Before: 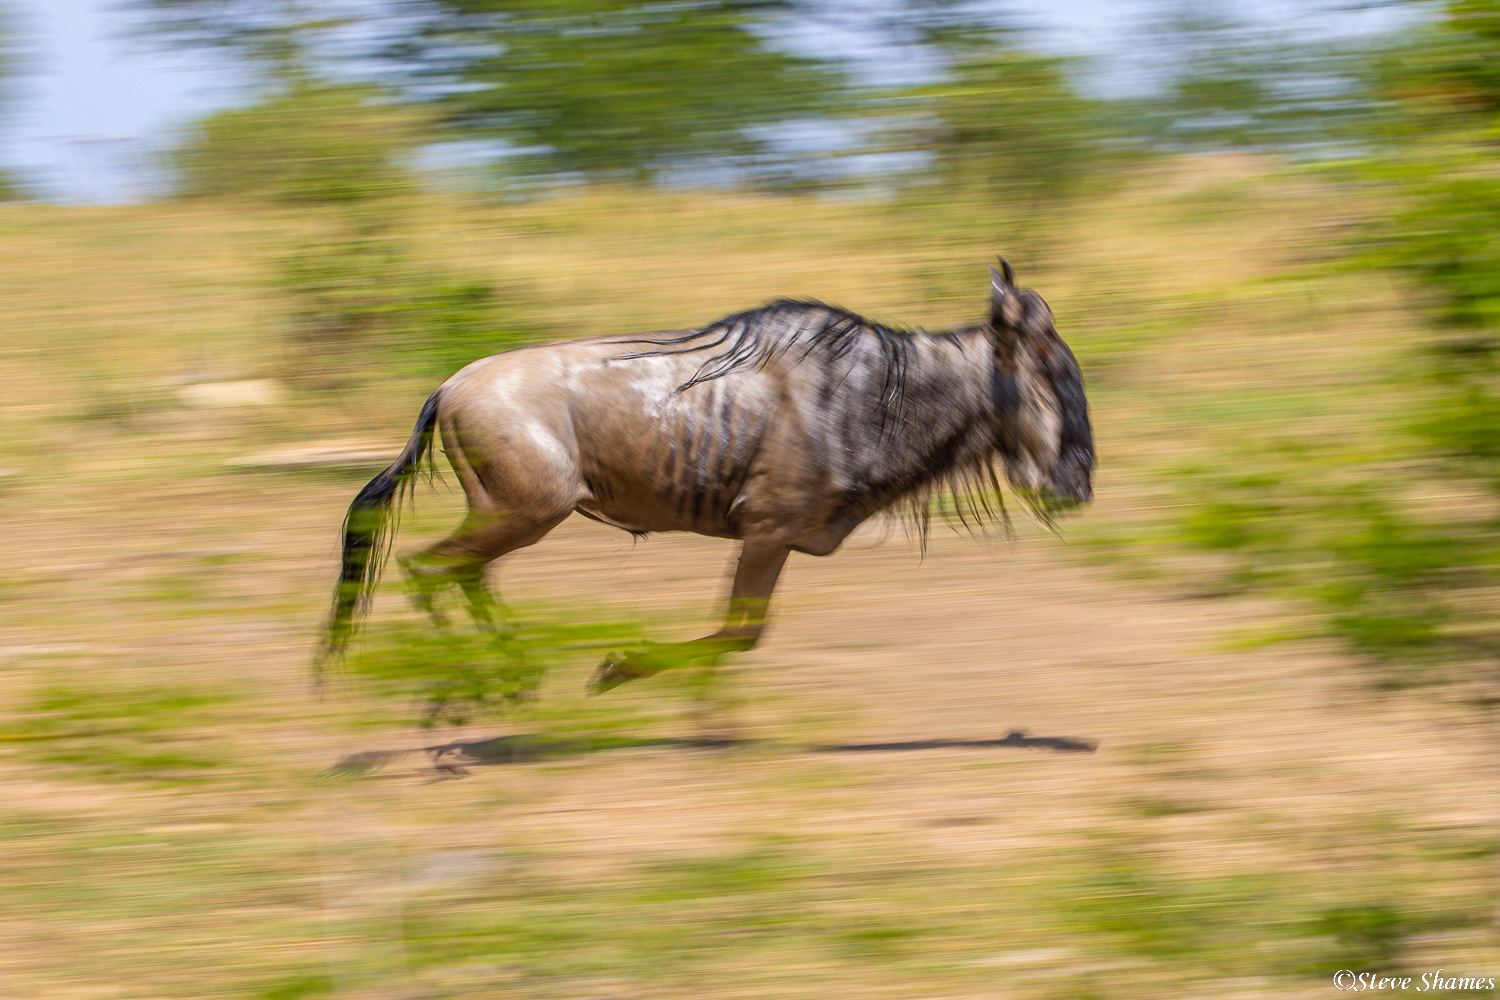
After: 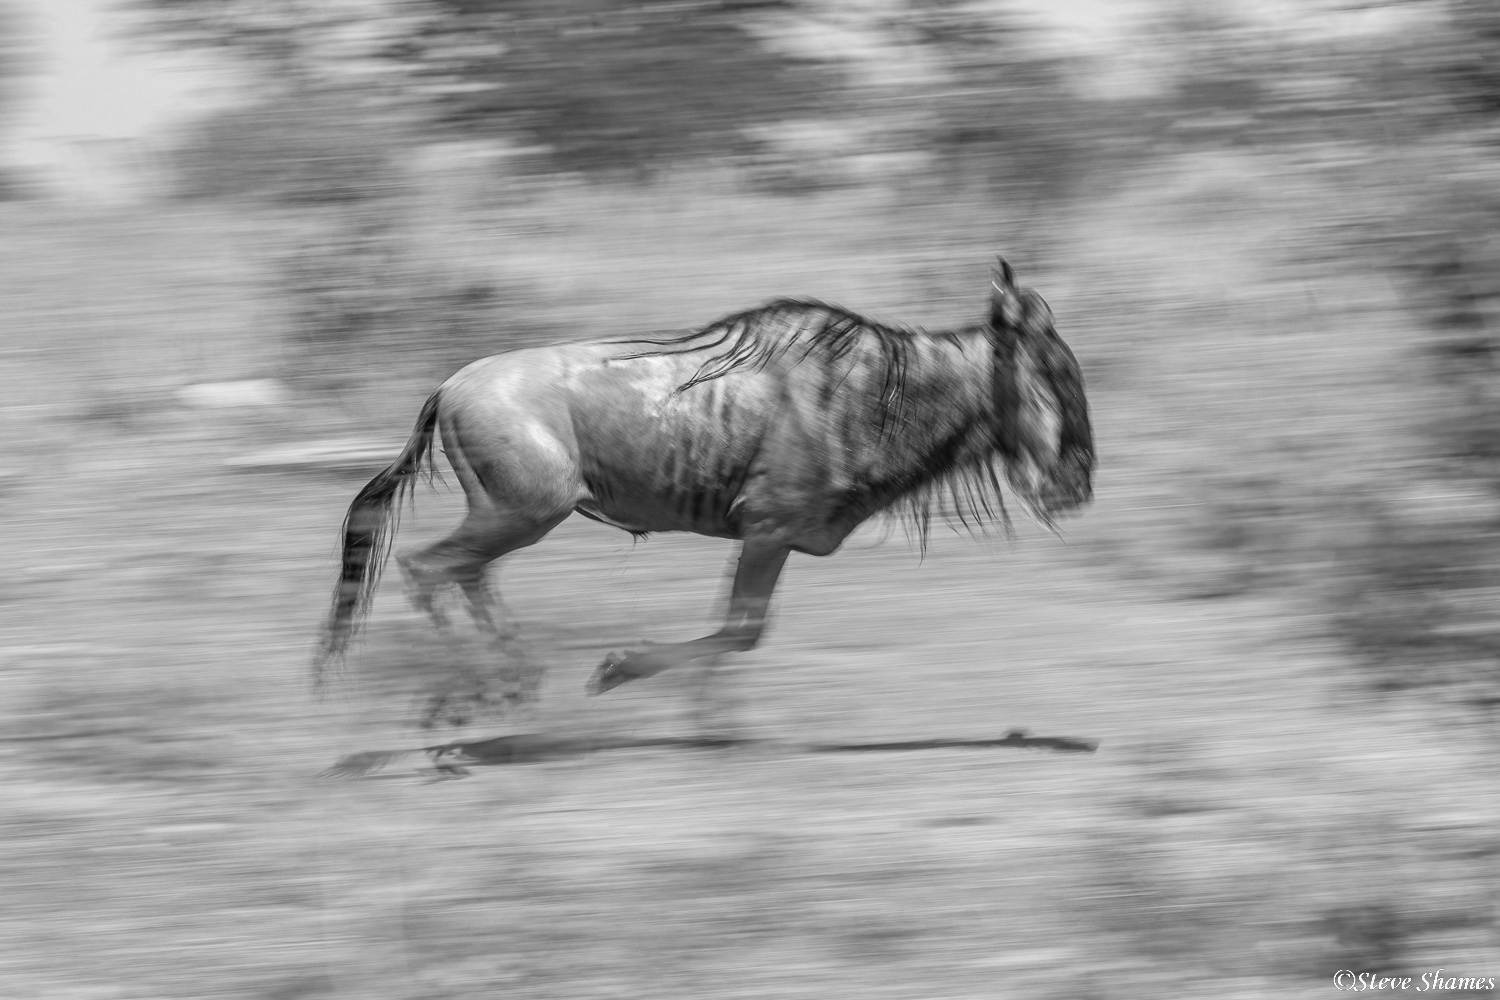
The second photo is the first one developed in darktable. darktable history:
white balance: red 1.05, blue 1.072
monochrome: on, module defaults
color balance: lift [1.001, 1.007, 1, 0.993], gamma [1.023, 1.026, 1.01, 0.974], gain [0.964, 1.059, 1.073, 0.927]
